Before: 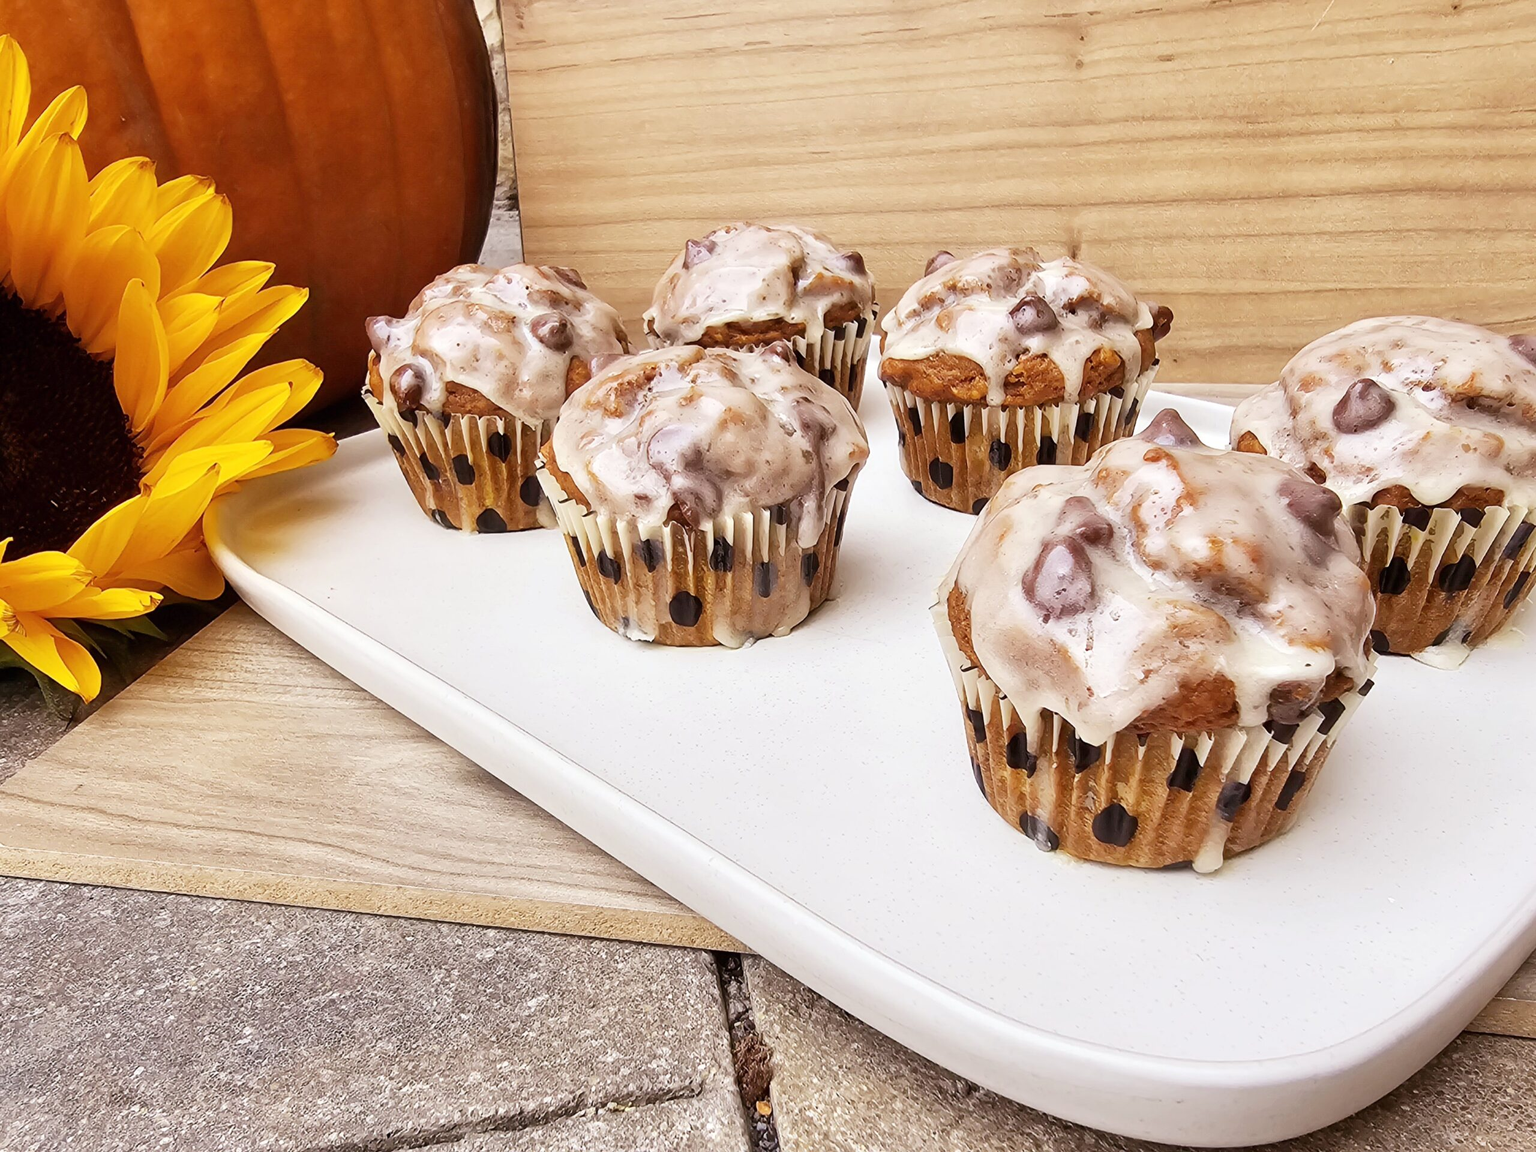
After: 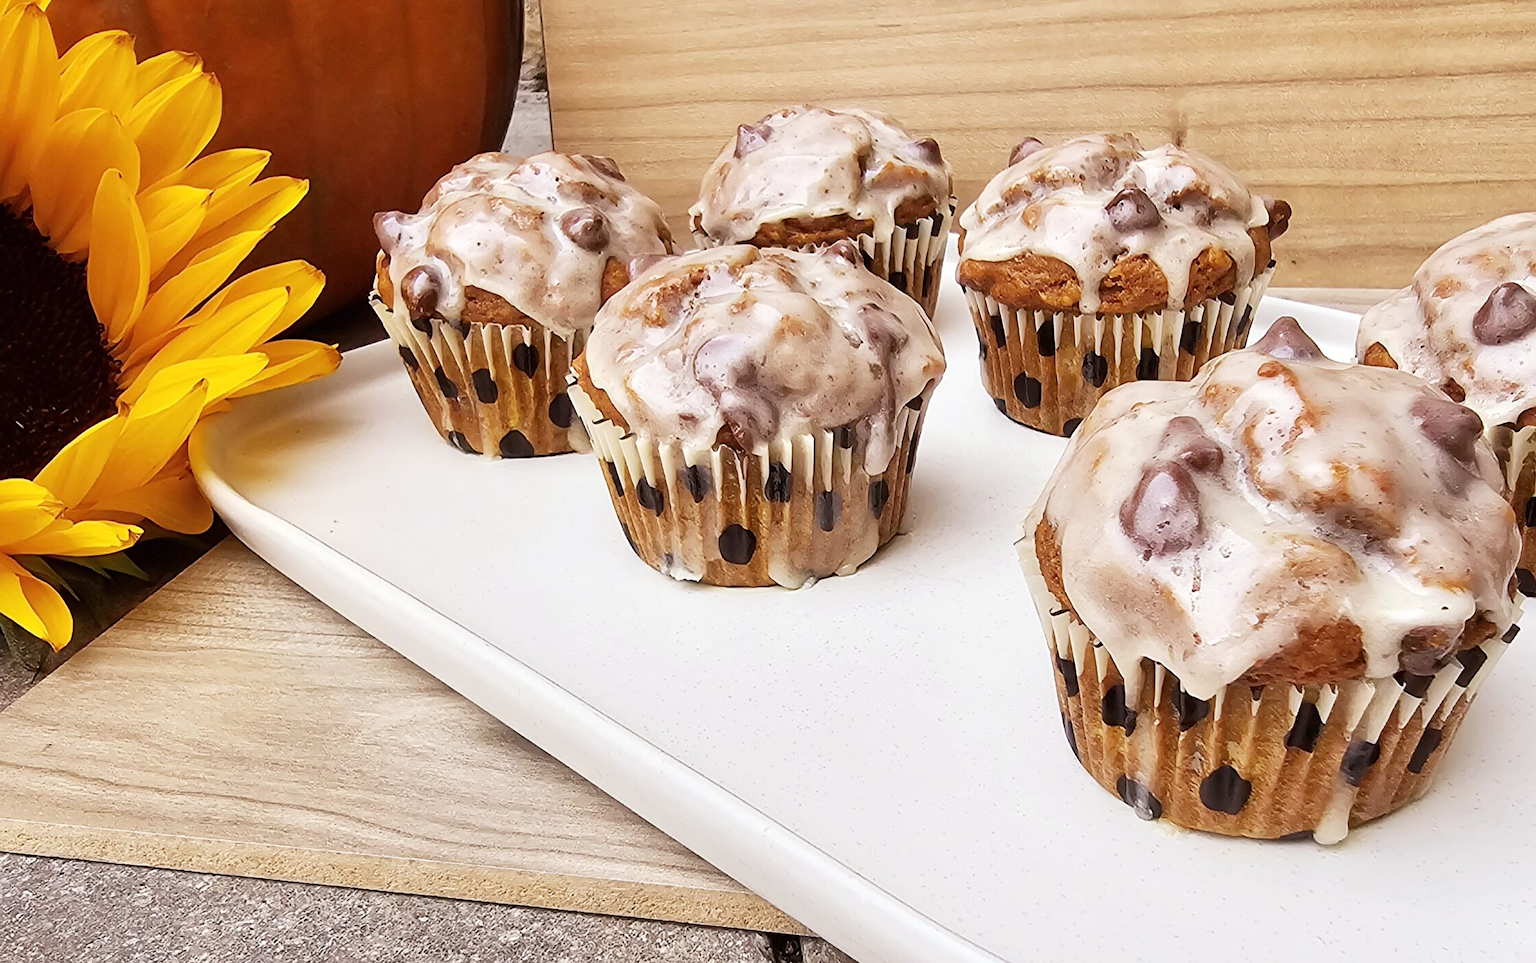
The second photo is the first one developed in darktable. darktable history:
crop and rotate: left 2.425%, top 11.305%, right 9.6%, bottom 15.08%
sharpen: amount 0.2
